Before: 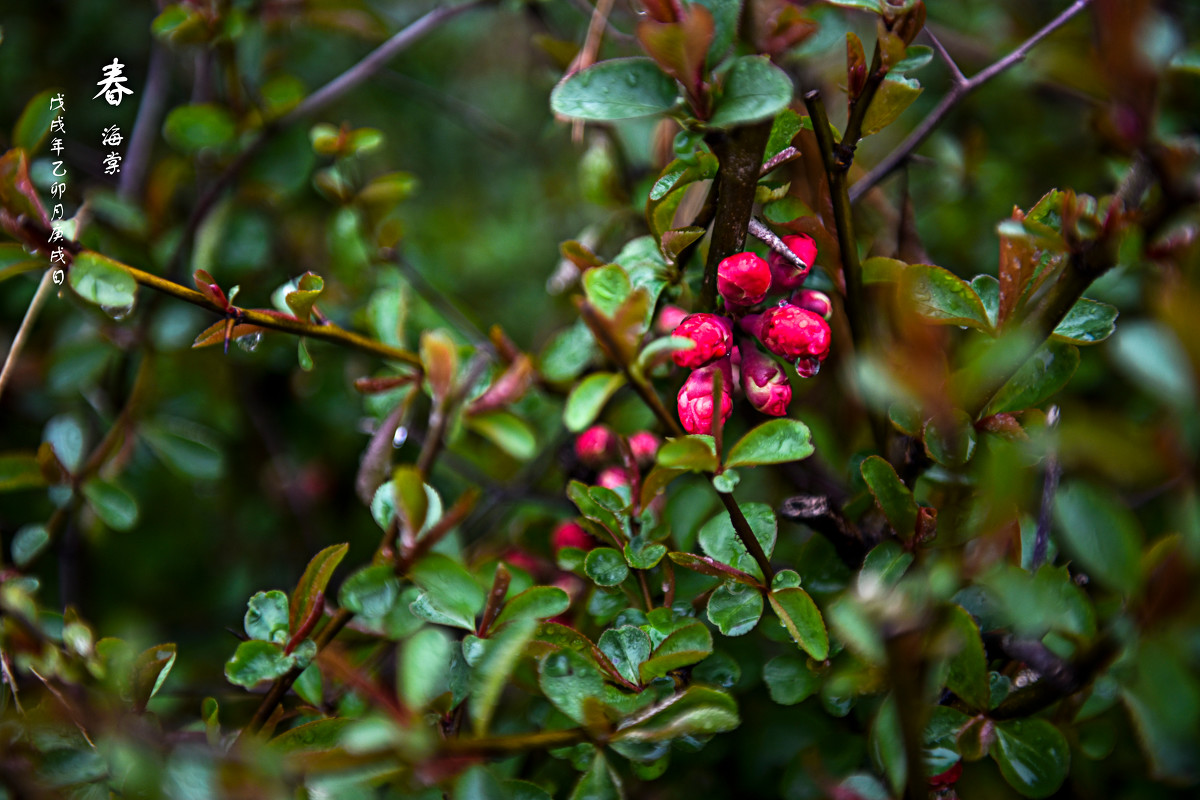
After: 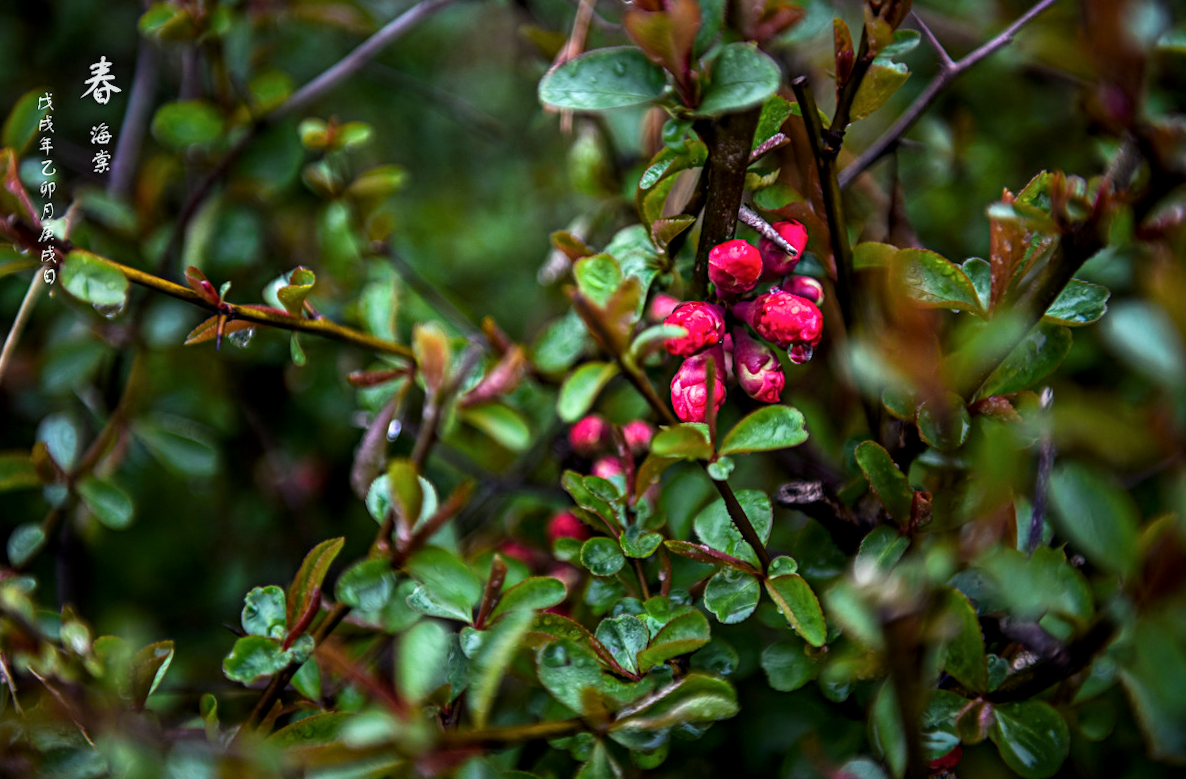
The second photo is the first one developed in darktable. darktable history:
rotate and perspective: rotation -1°, crop left 0.011, crop right 0.989, crop top 0.025, crop bottom 0.975
local contrast: on, module defaults
white balance: red 0.978, blue 0.999
